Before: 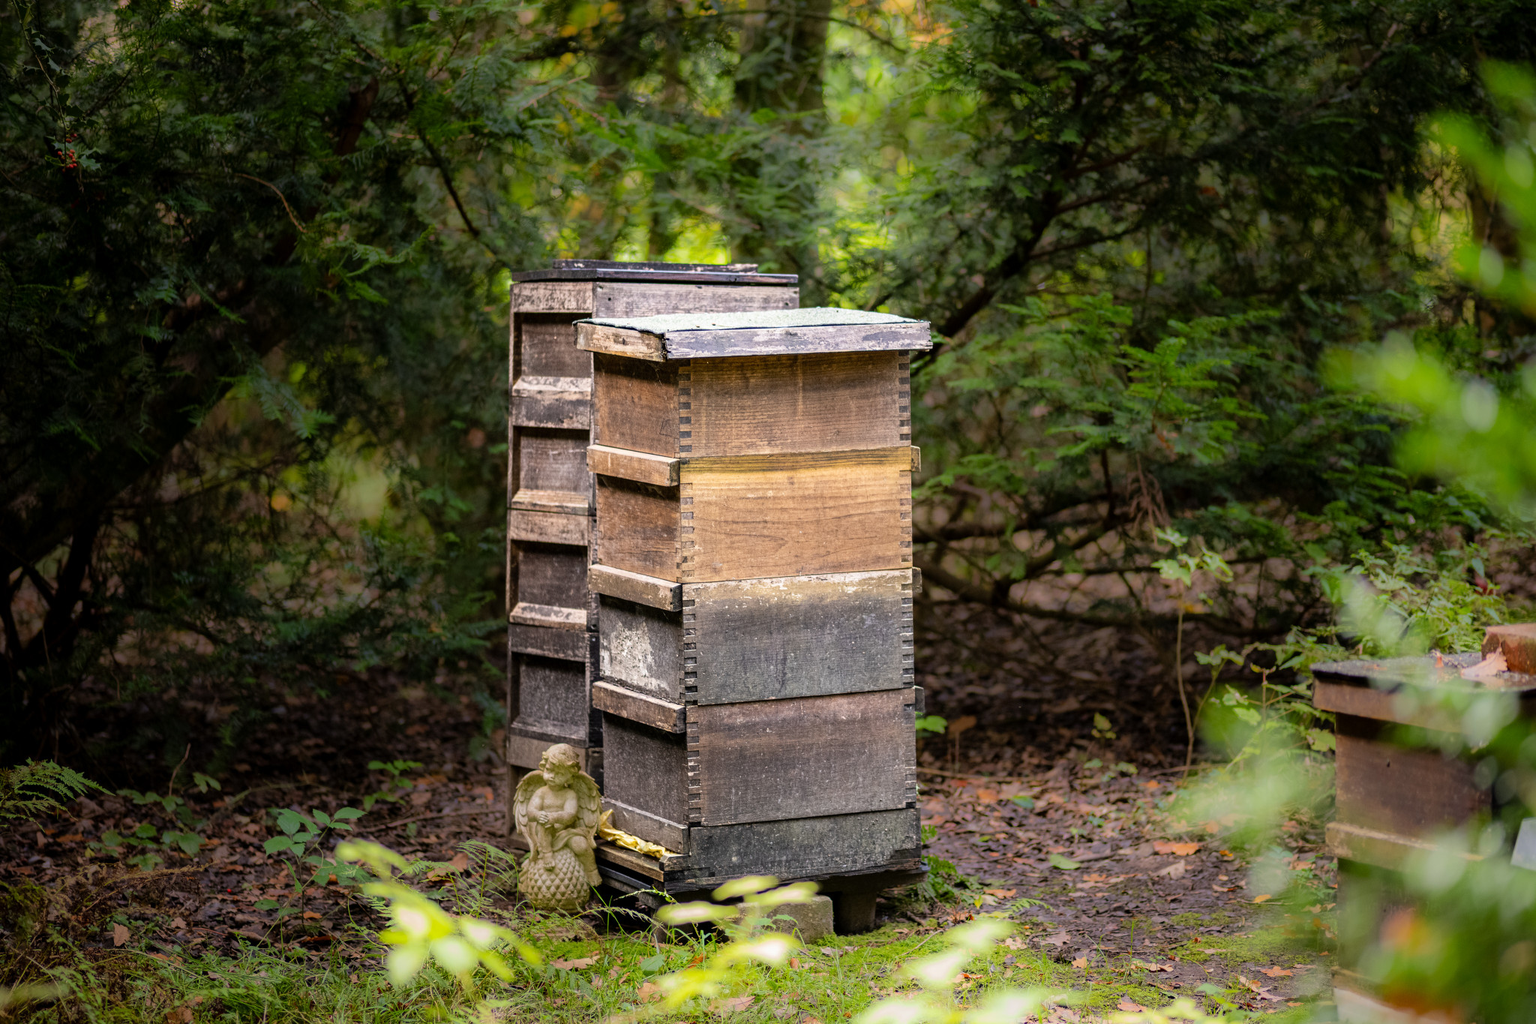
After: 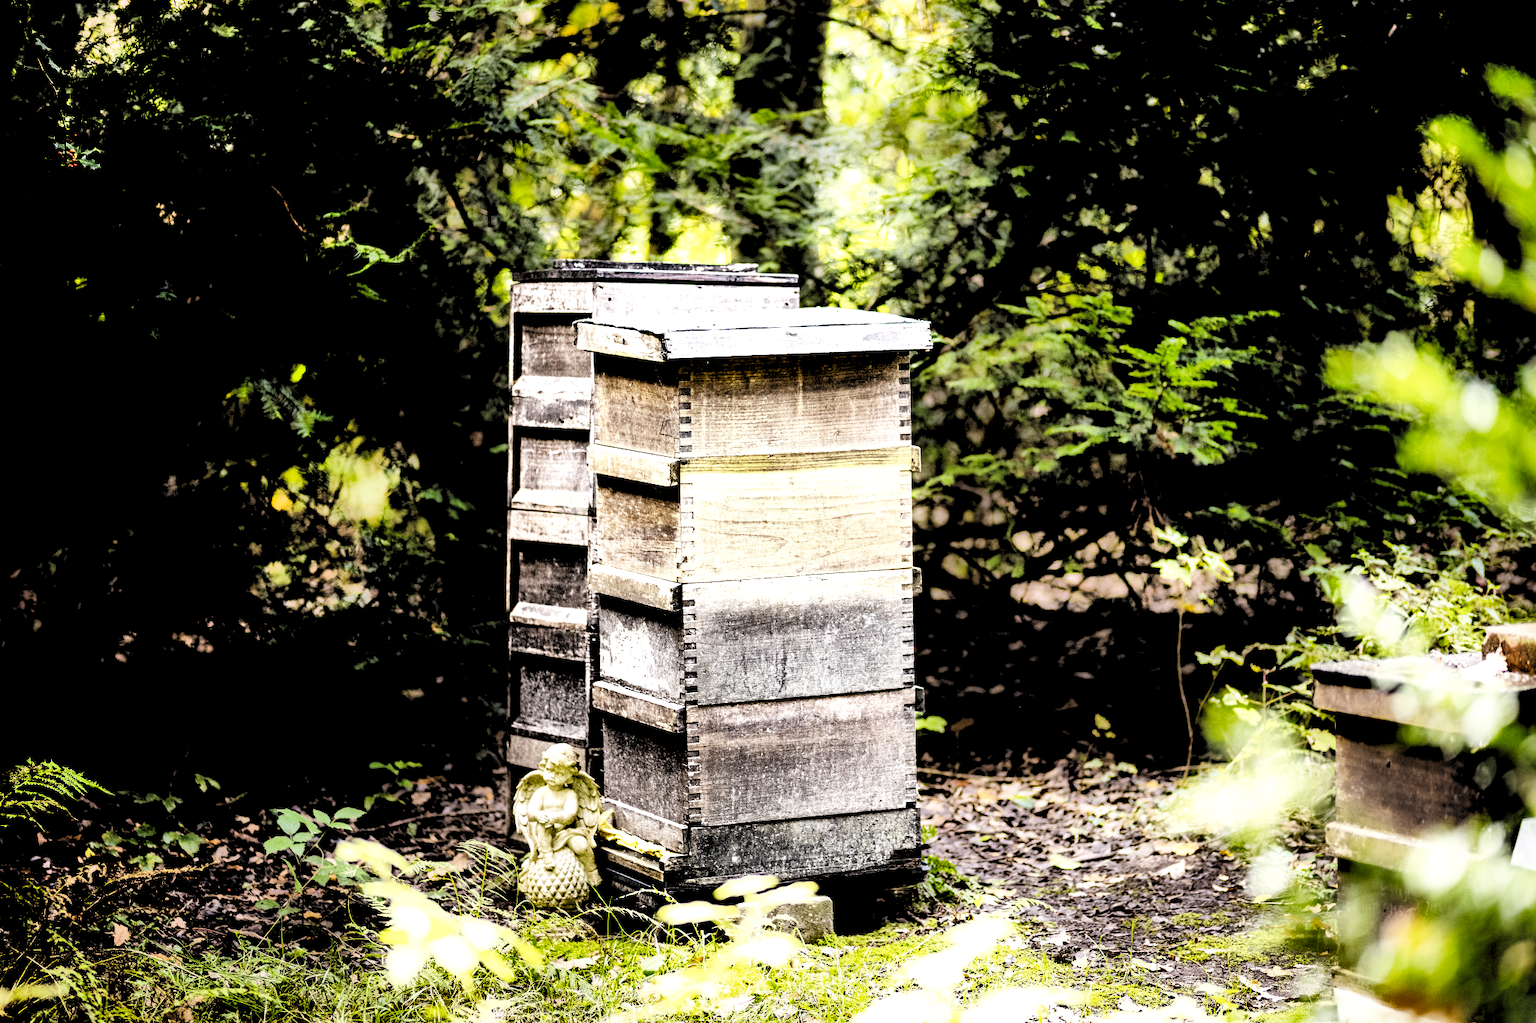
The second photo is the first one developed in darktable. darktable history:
base curve: curves: ch0 [(0, 0.003) (0.001, 0.002) (0.006, 0.004) (0.02, 0.022) (0.048, 0.086) (0.094, 0.234) (0.162, 0.431) (0.258, 0.629) (0.385, 0.8) (0.548, 0.918) (0.751, 0.988) (1, 1)], preserve colors none
shadows and highlights: radius 100.41, shadows 50.55, highlights -64.36, highlights color adjustment 49.82%, soften with gaussian
local contrast: mode bilateral grid, contrast 20, coarseness 50, detail 120%, midtone range 0.2
color balance: mode lift, gamma, gain (sRGB), lift [1, 0.99, 1.01, 0.992], gamma [1, 1.037, 0.974, 0.963]
exposure: black level correction 0, exposure 1.1 EV, compensate exposure bias true, compensate highlight preservation false
levels: levels [0.514, 0.759, 1]
